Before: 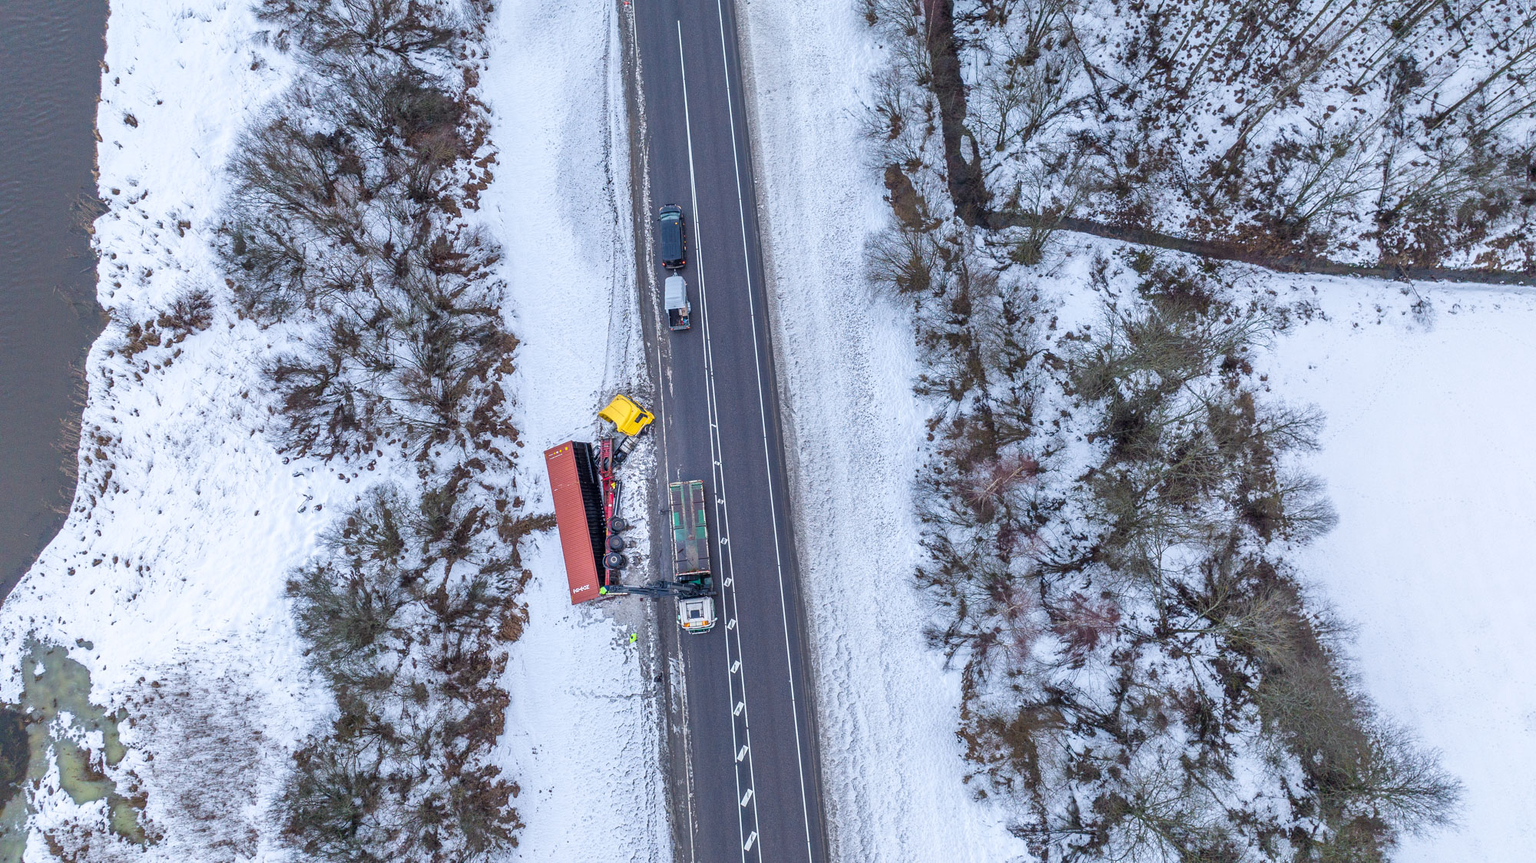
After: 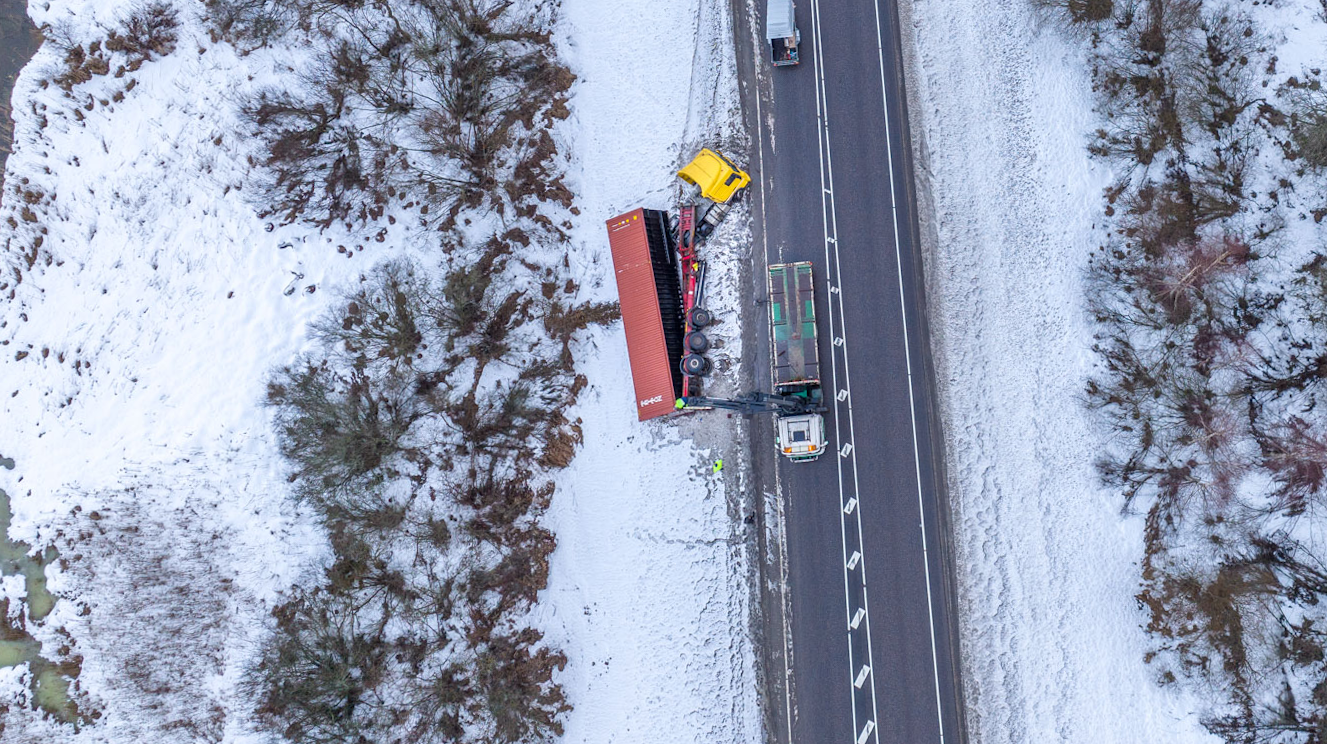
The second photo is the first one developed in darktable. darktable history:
crop and rotate: angle -0.98°, left 3.792%, top 31.739%, right 27.8%
